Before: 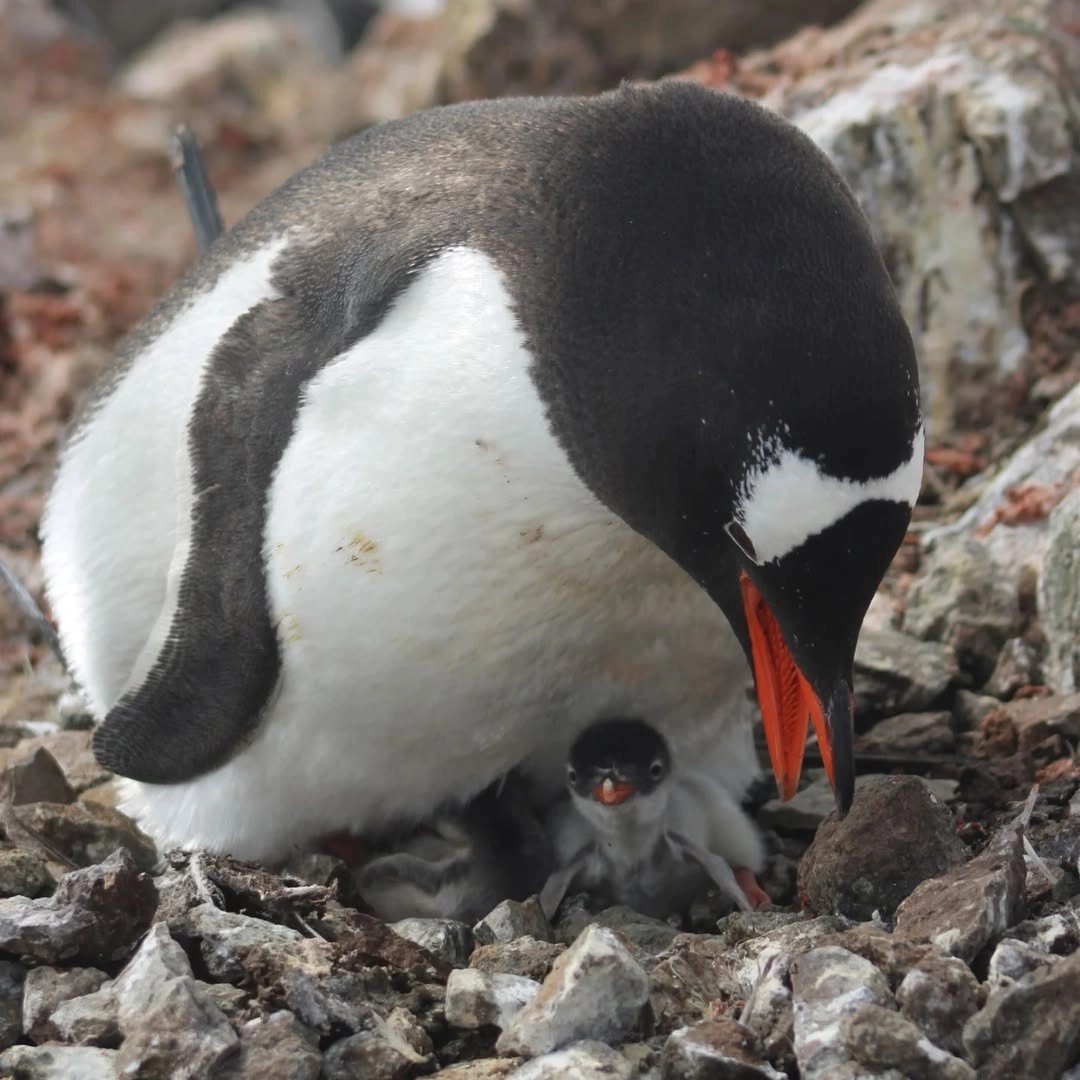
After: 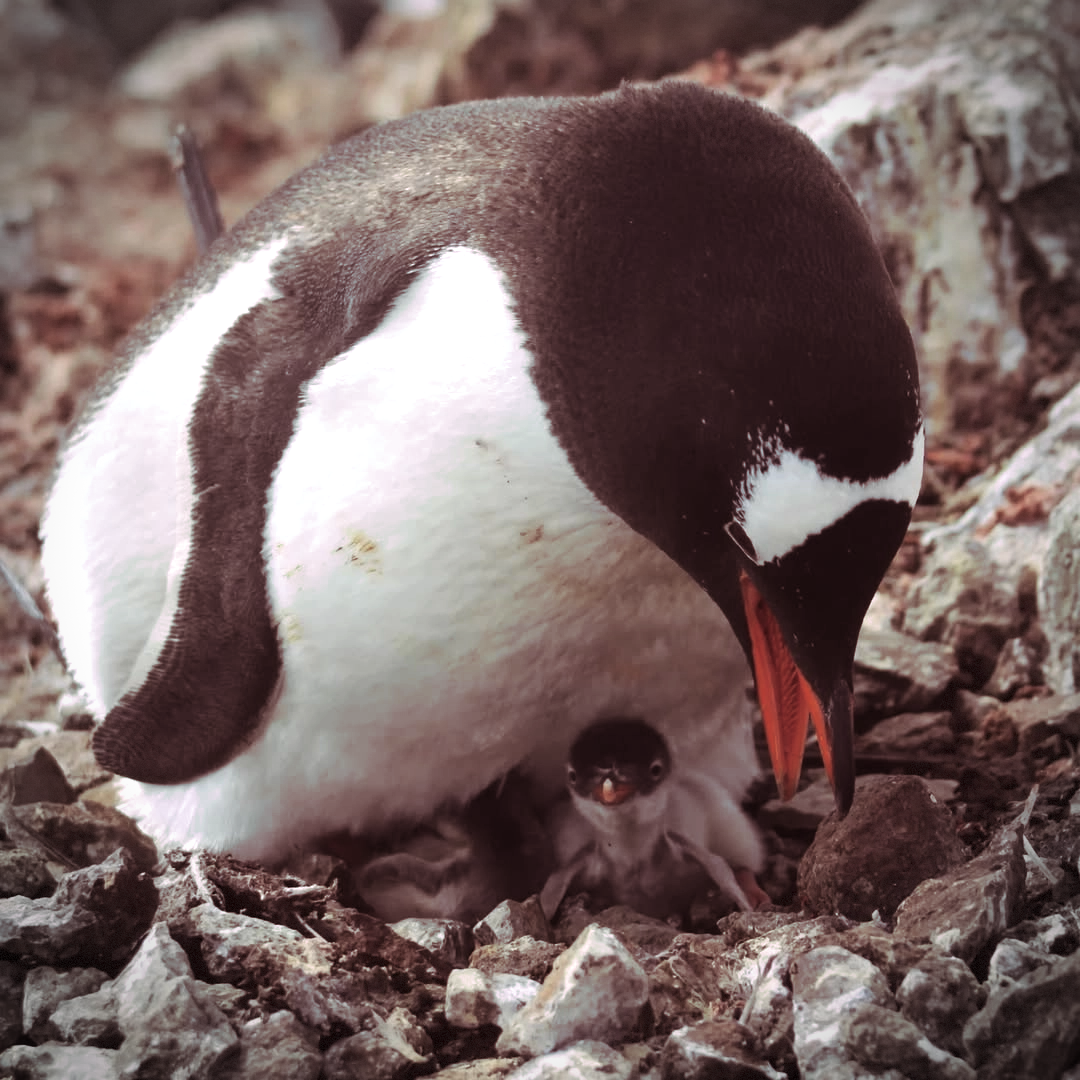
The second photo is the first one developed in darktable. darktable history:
vignetting: dithering 8-bit output, unbound false
tone equalizer: -8 EV -0.417 EV, -7 EV -0.389 EV, -6 EV -0.333 EV, -5 EV -0.222 EV, -3 EV 0.222 EV, -2 EV 0.333 EV, -1 EV 0.389 EV, +0 EV 0.417 EV, edges refinement/feathering 500, mask exposure compensation -1.57 EV, preserve details no
split-toning: highlights › hue 298.8°, highlights › saturation 0.73, compress 41.76%
